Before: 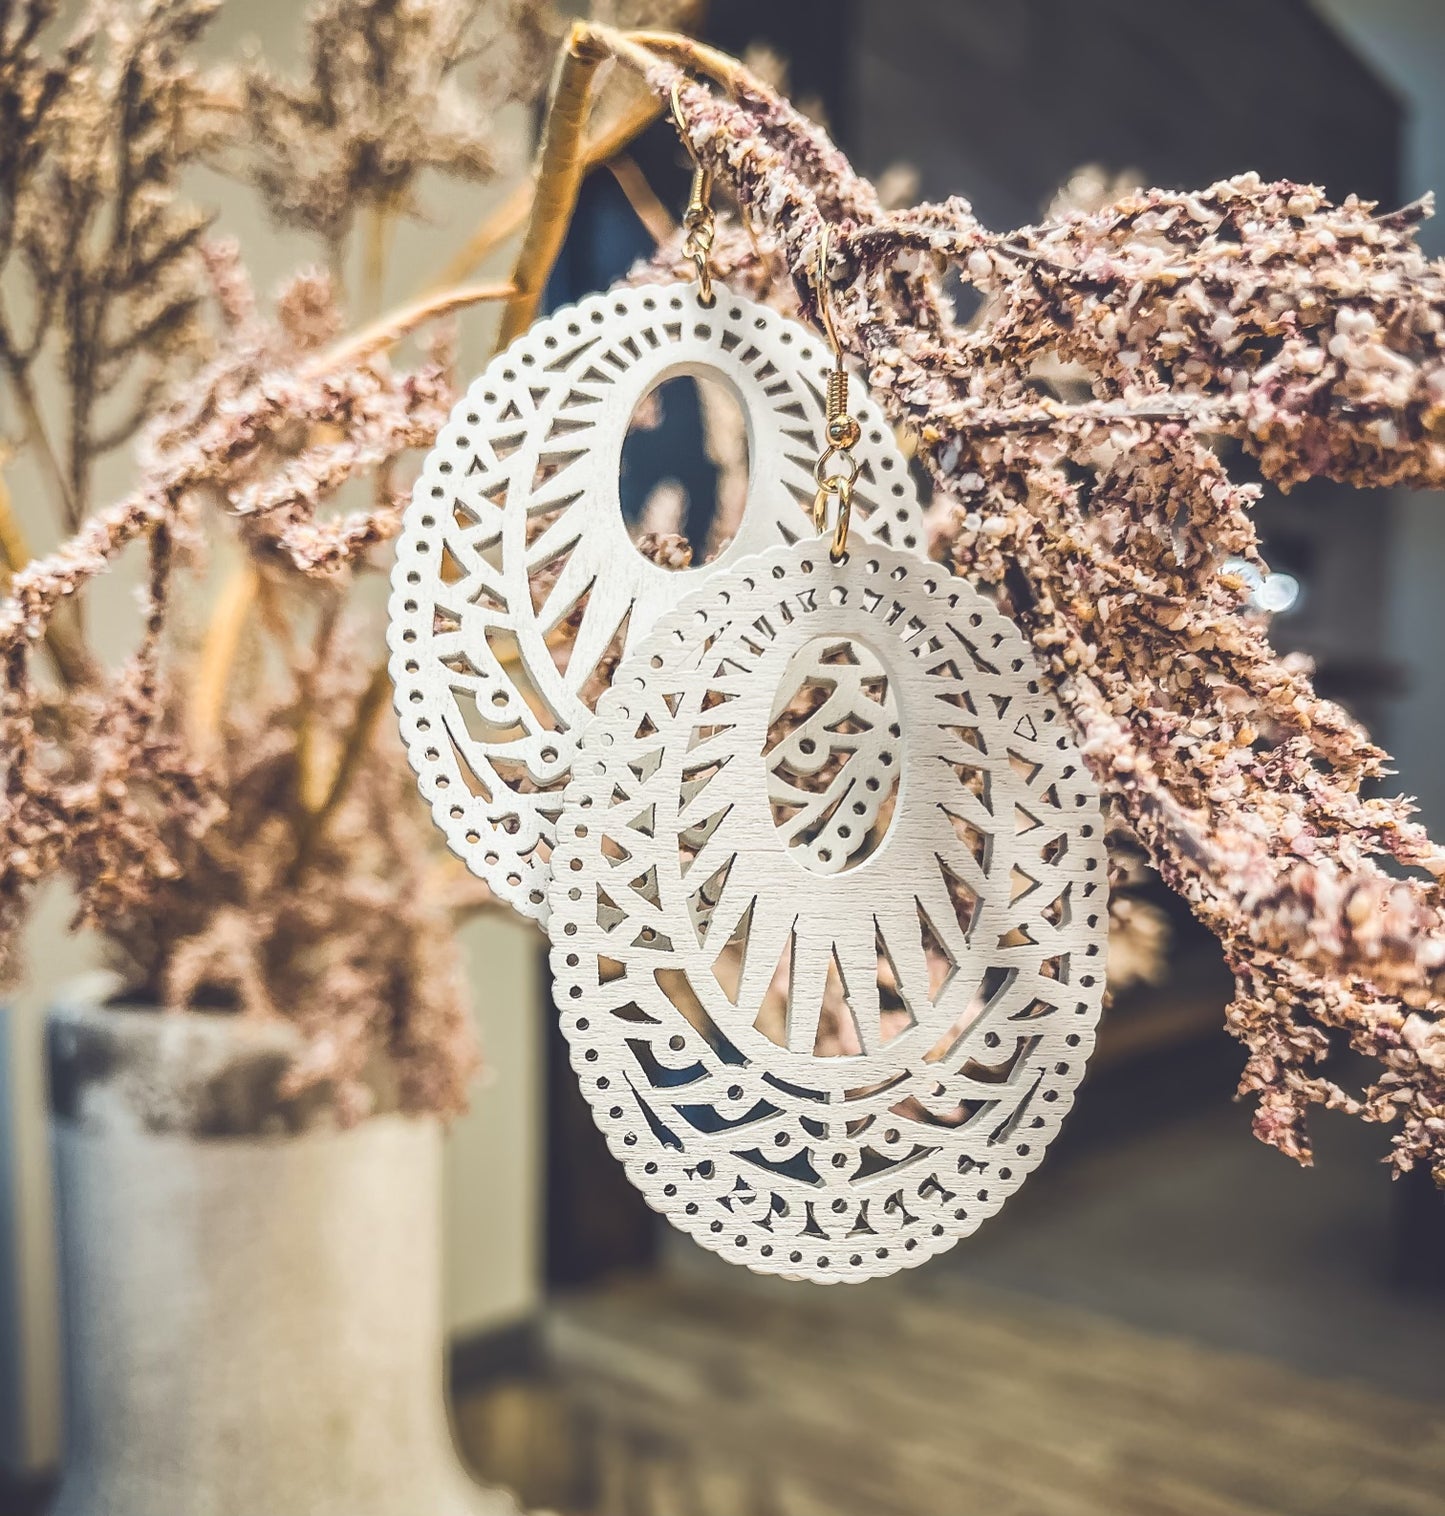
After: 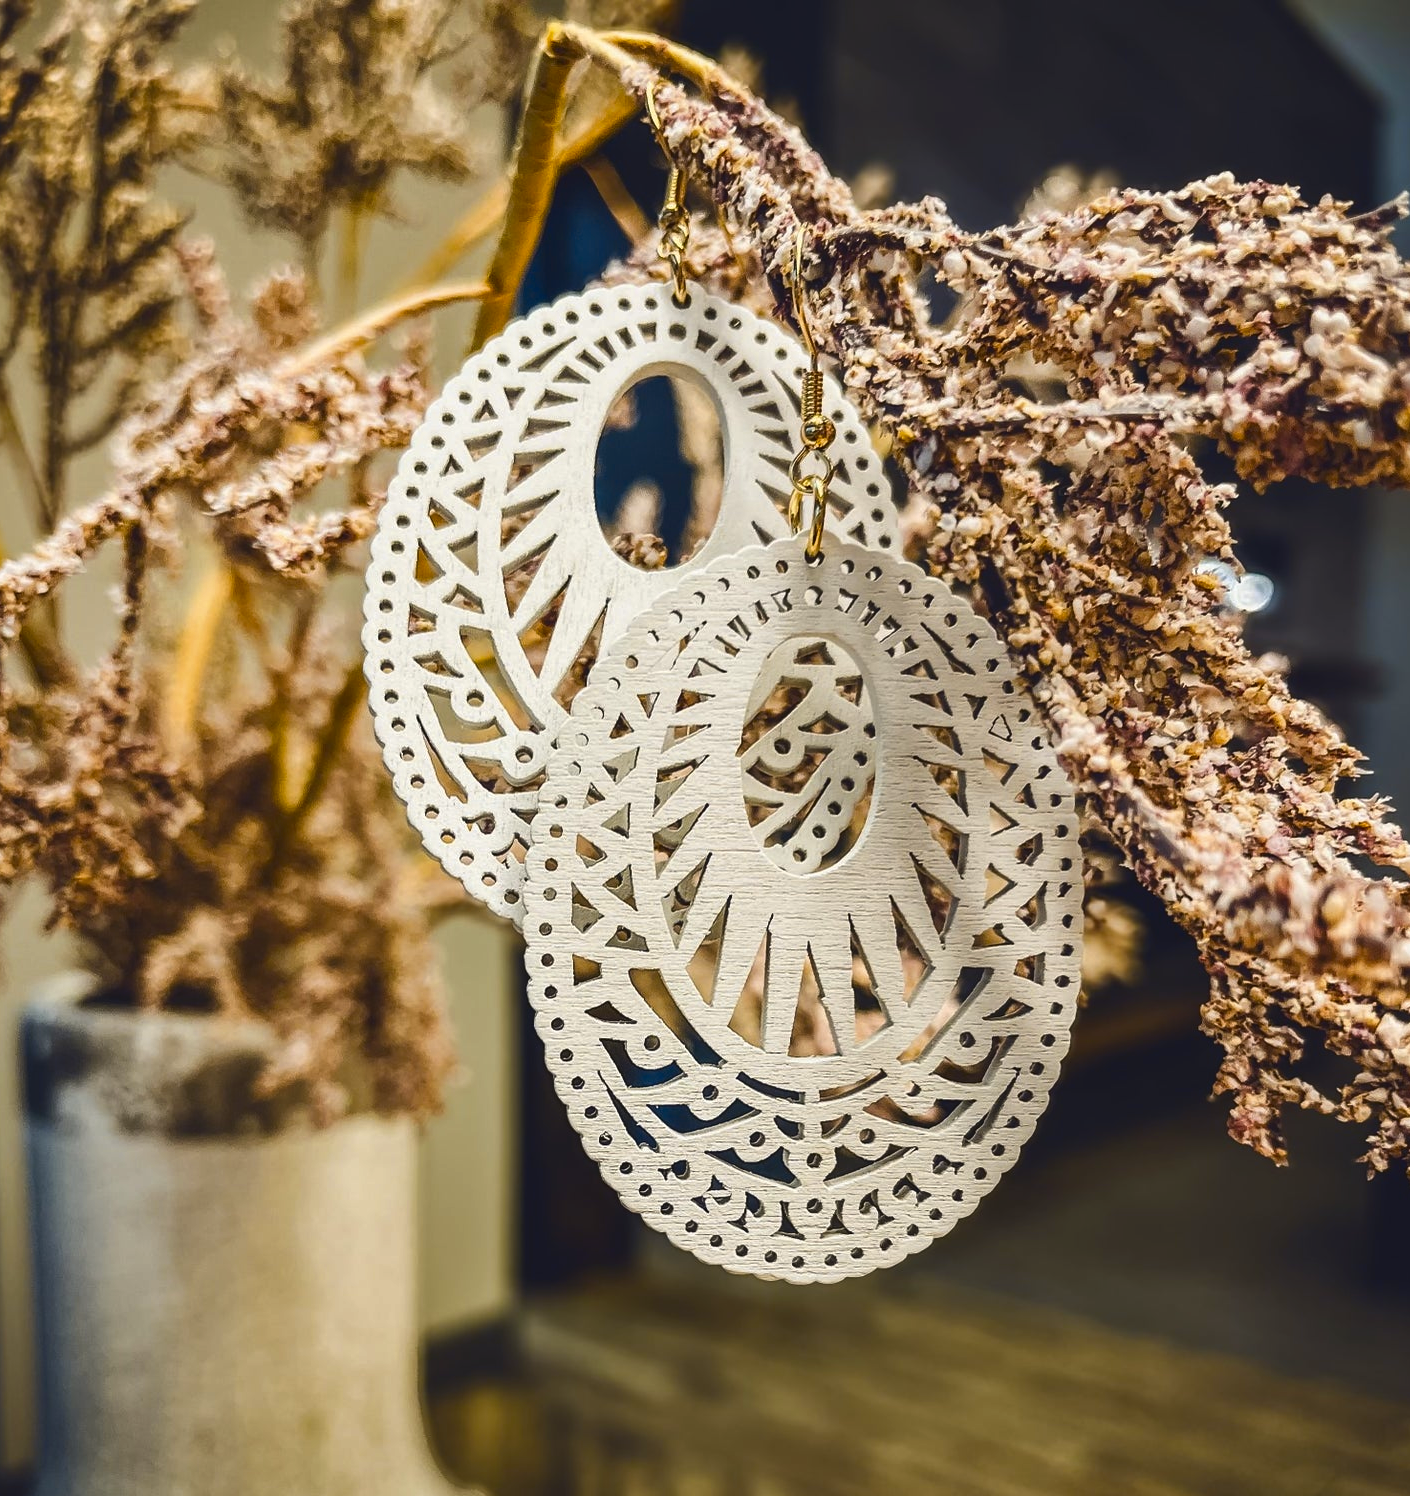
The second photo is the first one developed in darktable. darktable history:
color contrast: green-magenta contrast 0.85, blue-yellow contrast 1.25, unbound 0
crop and rotate: left 1.774%, right 0.633%, bottom 1.28%
white balance: red 1.009, blue 0.985
contrast brightness saturation: brightness -0.25, saturation 0.2
